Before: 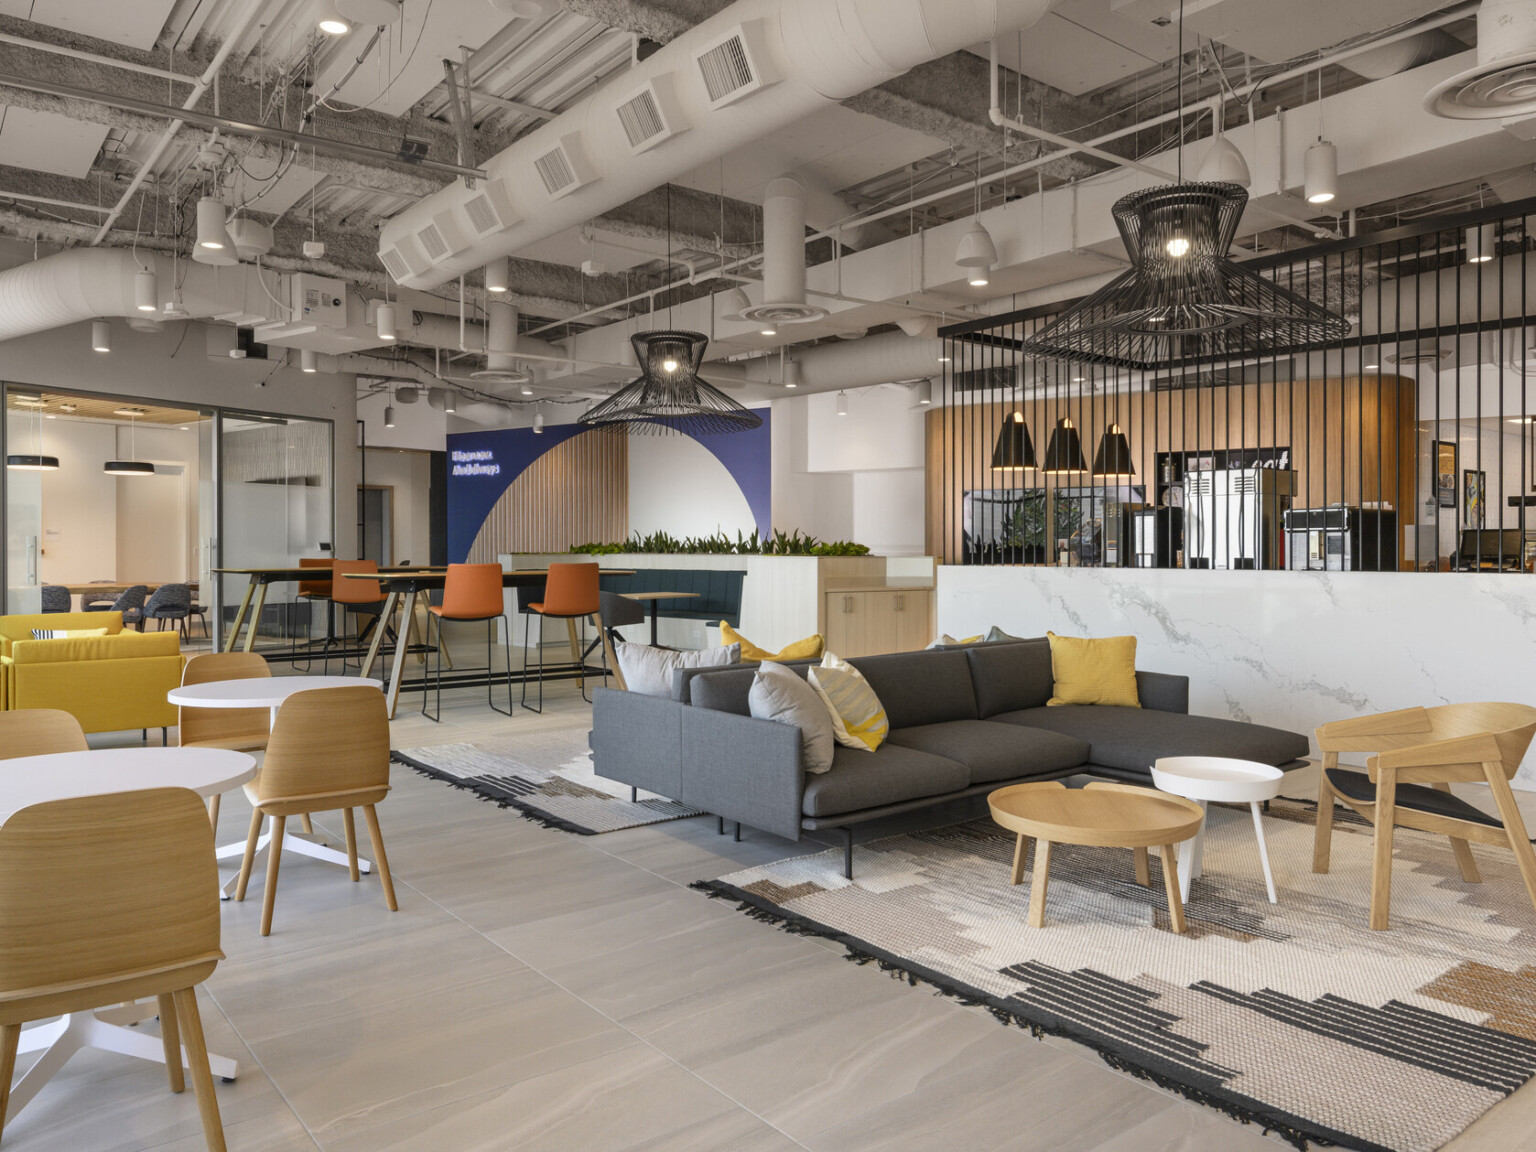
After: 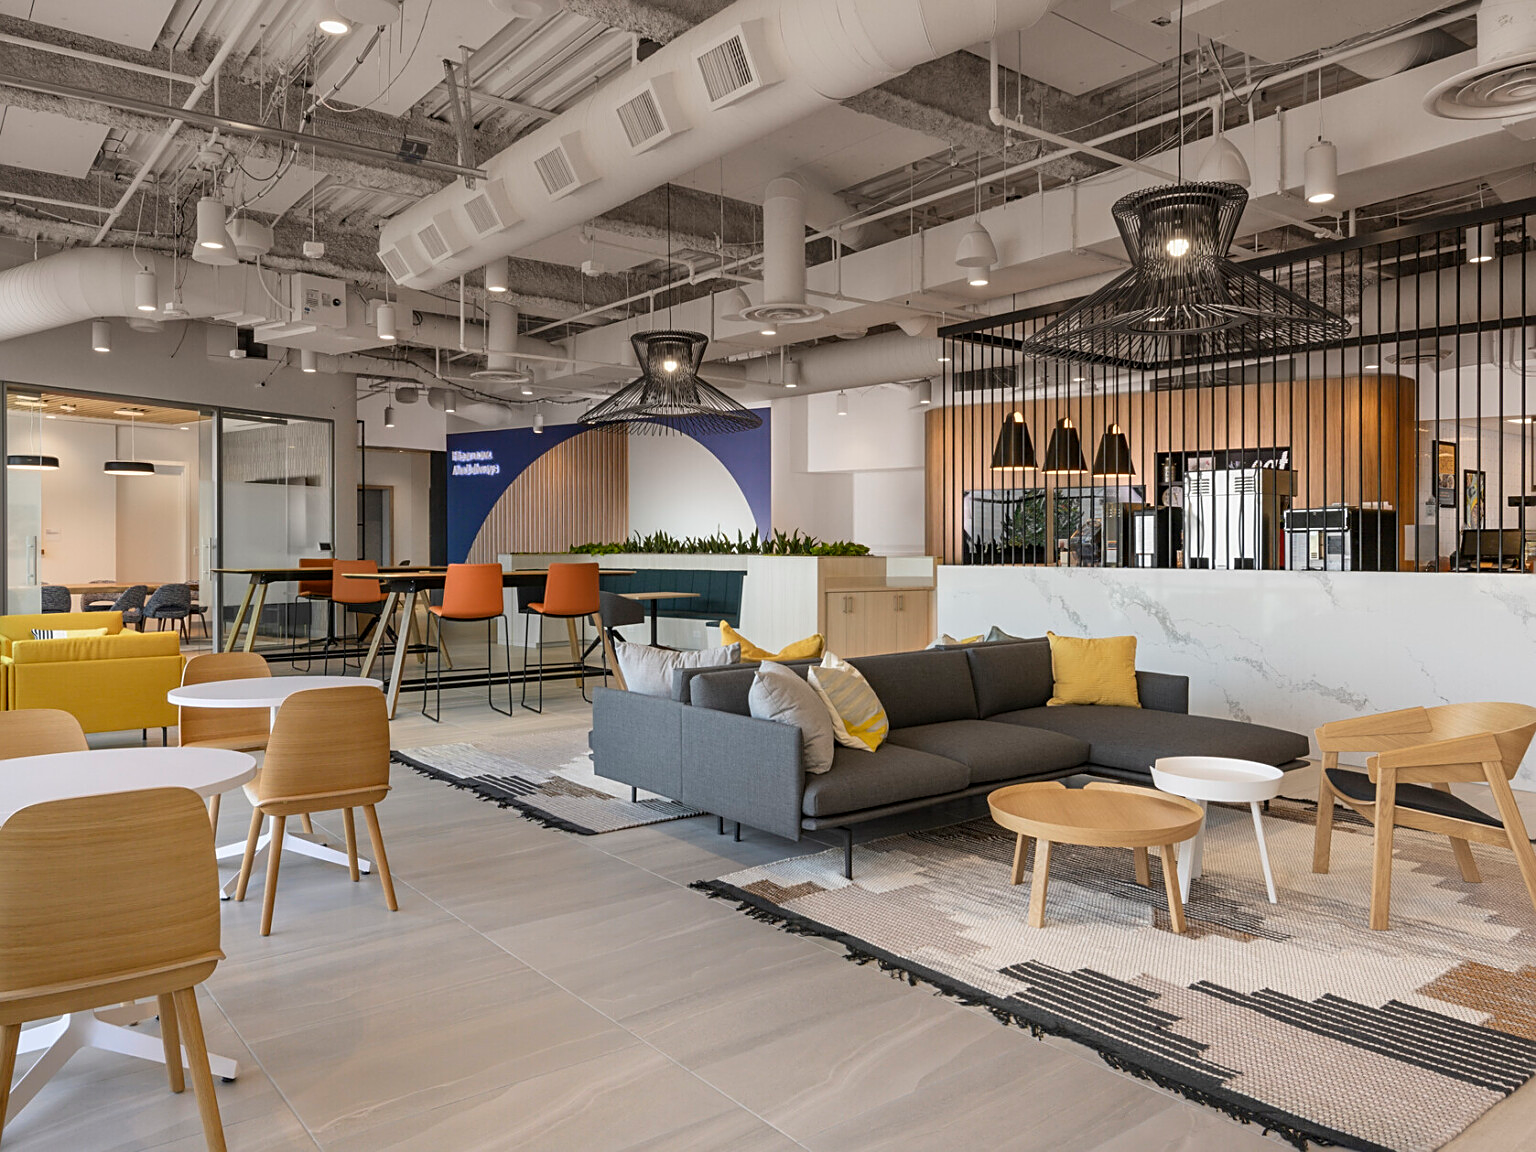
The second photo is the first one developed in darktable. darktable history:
sharpen: on, module defaults
exposure: exposure -0.048 EV, compensate highlight preservation false
